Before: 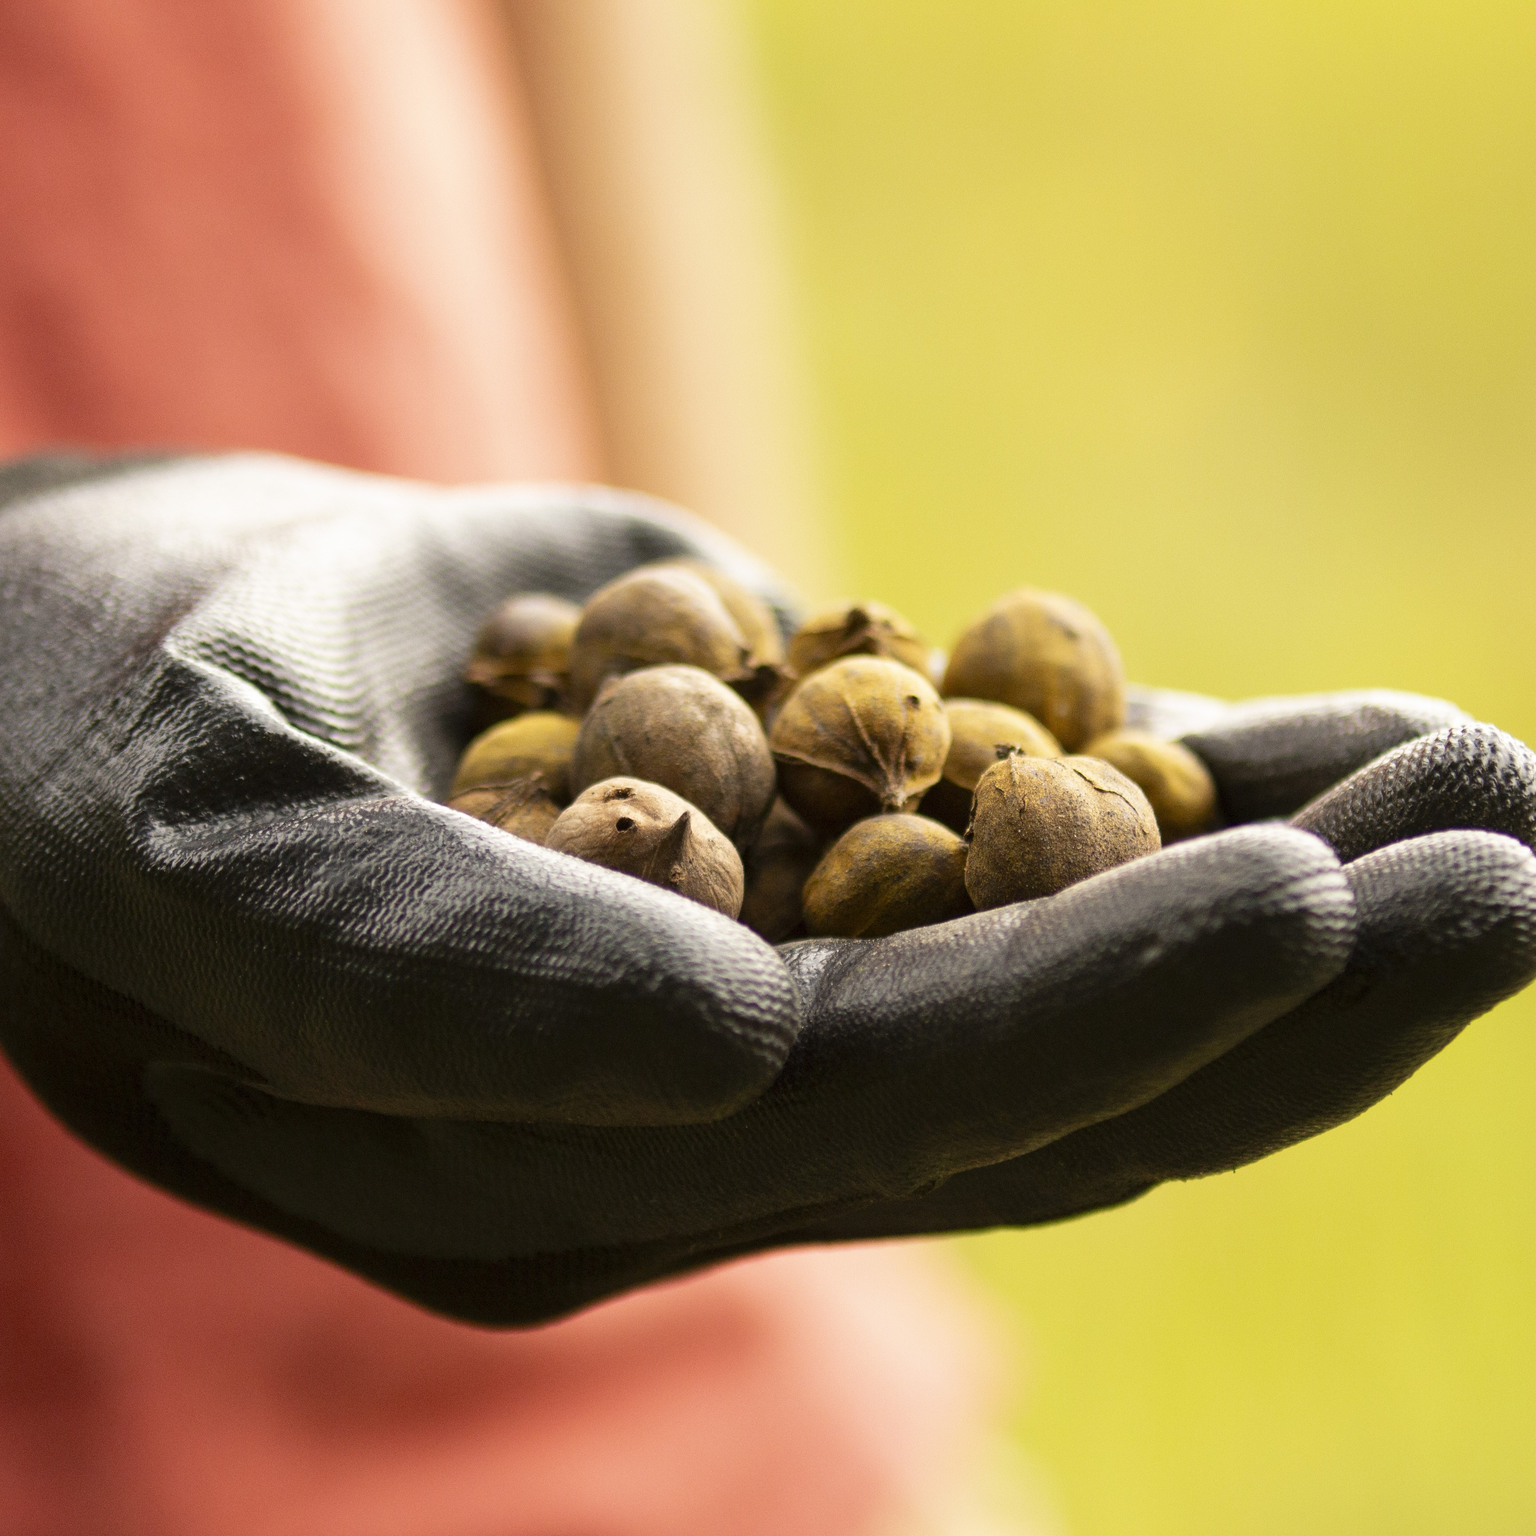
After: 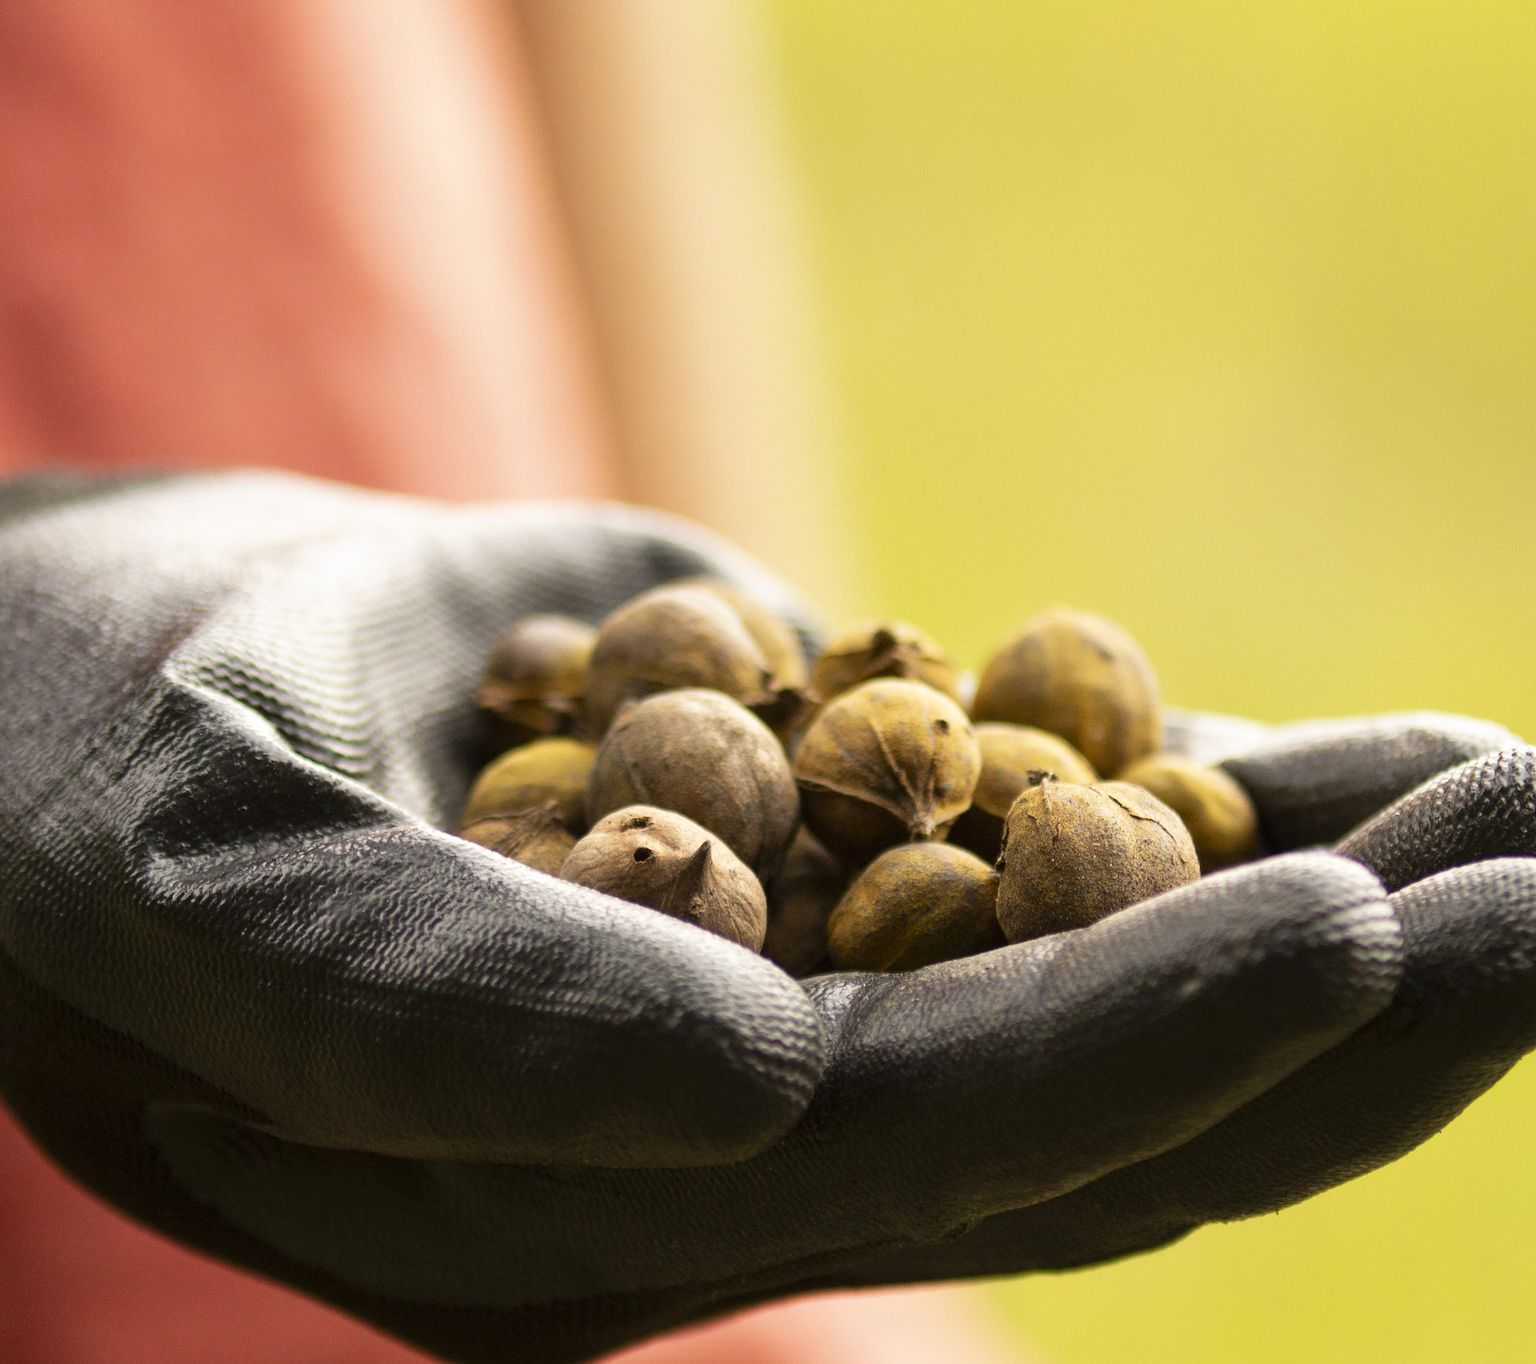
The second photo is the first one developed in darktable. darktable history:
tone equalizer: on, module defaults
crop and rotate: angle 0.2°, left 0.275%, right 3.127%, bottom 14.18%
